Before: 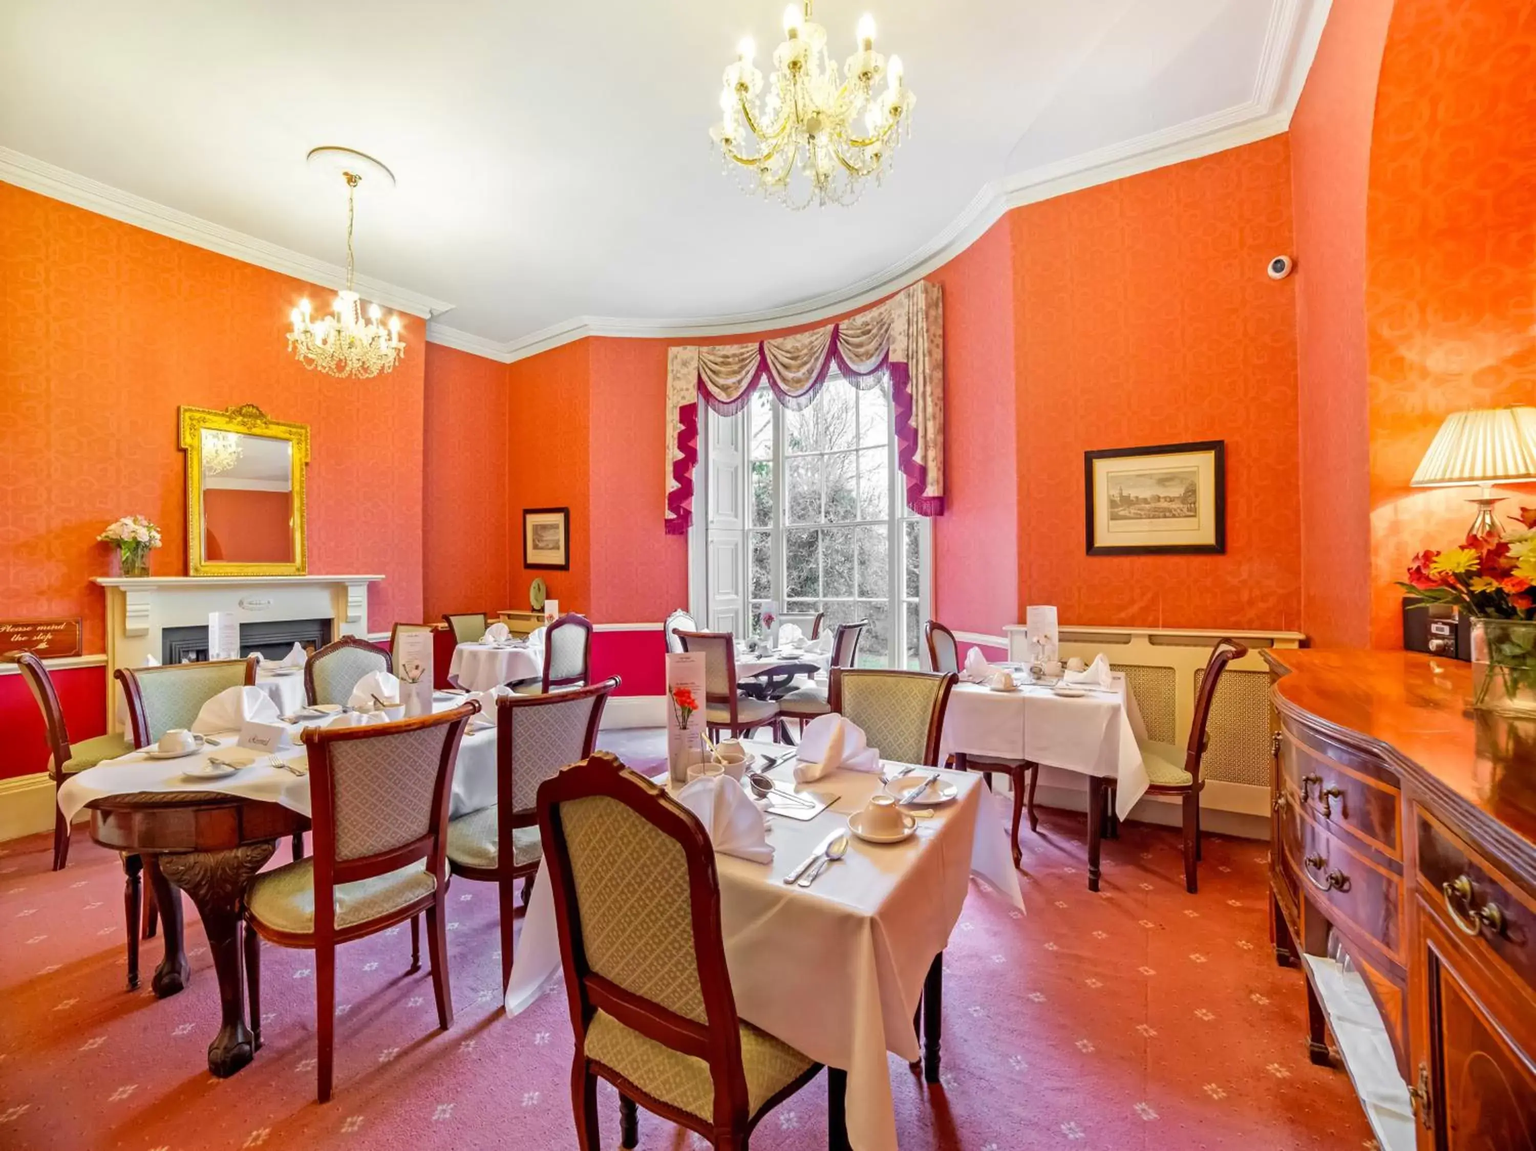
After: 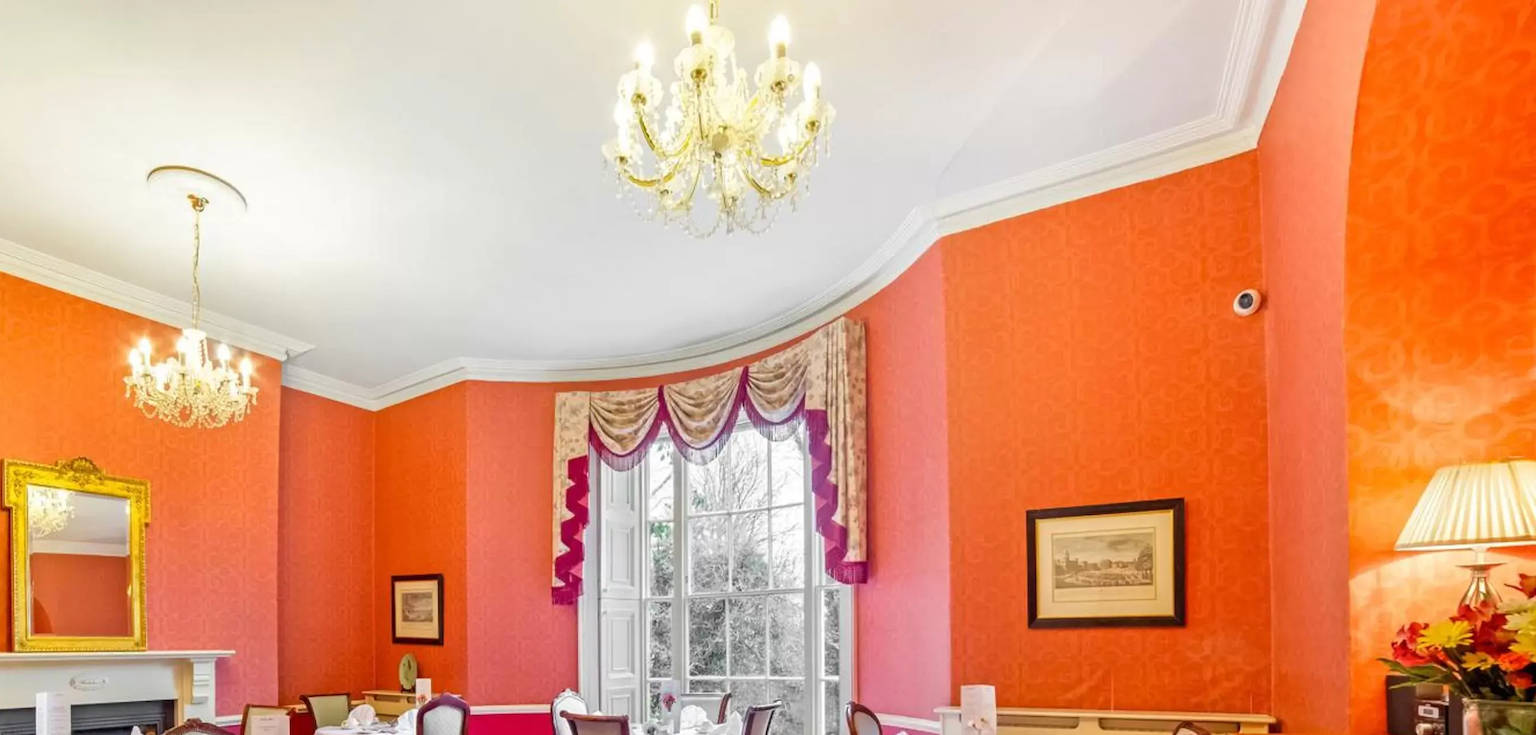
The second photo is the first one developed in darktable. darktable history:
crop and rotate: left 11.559%, bottom 43.423%
